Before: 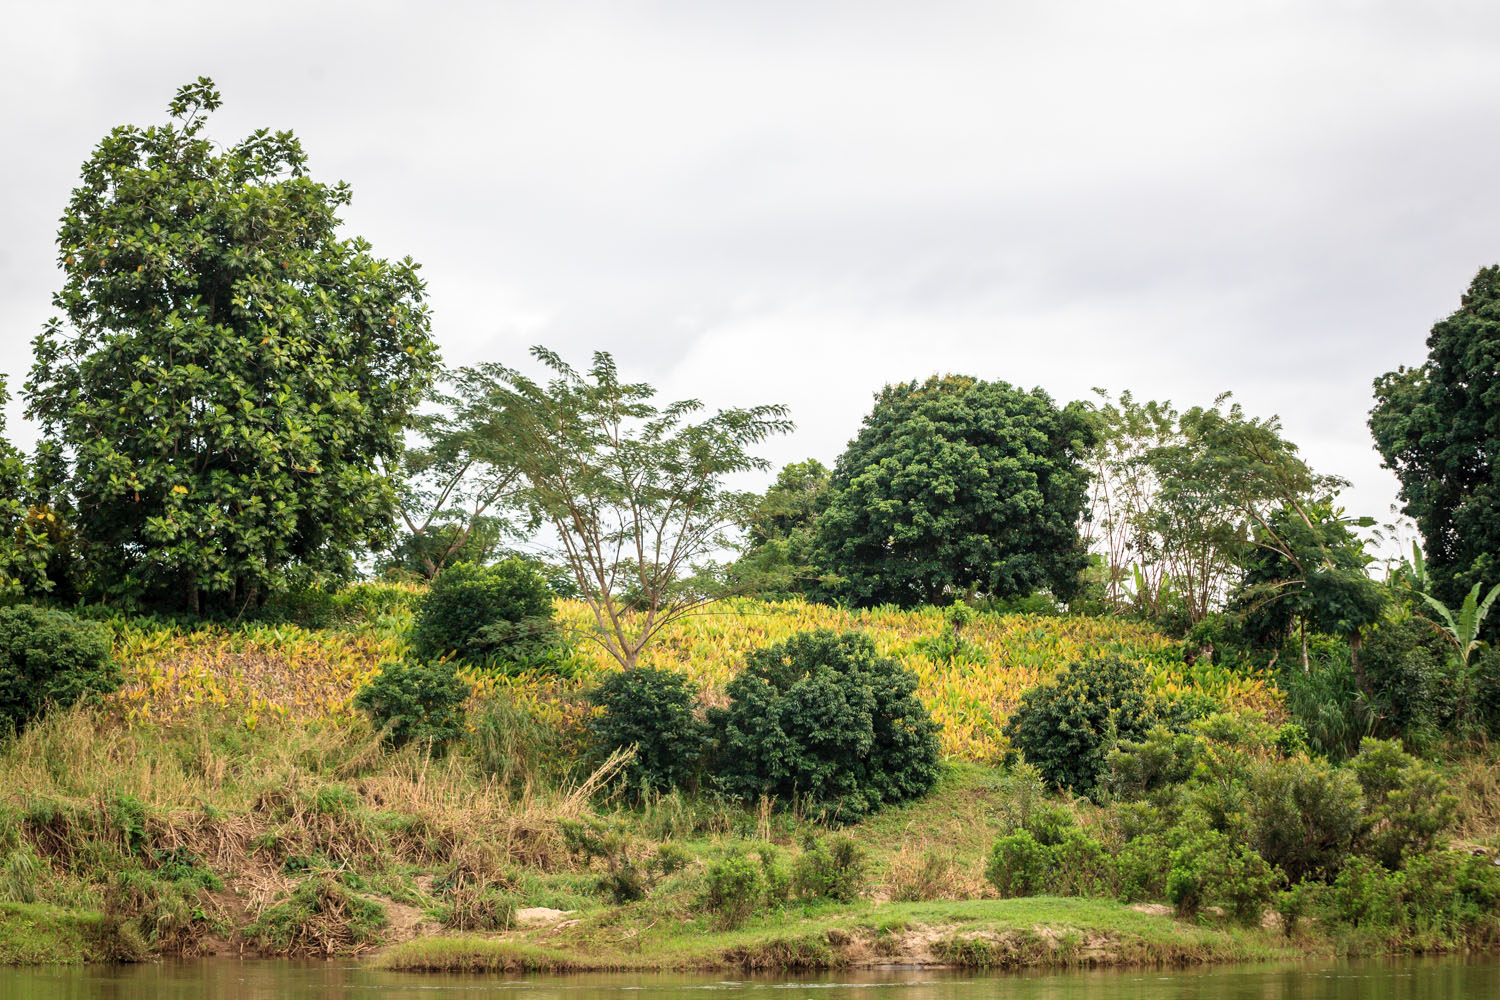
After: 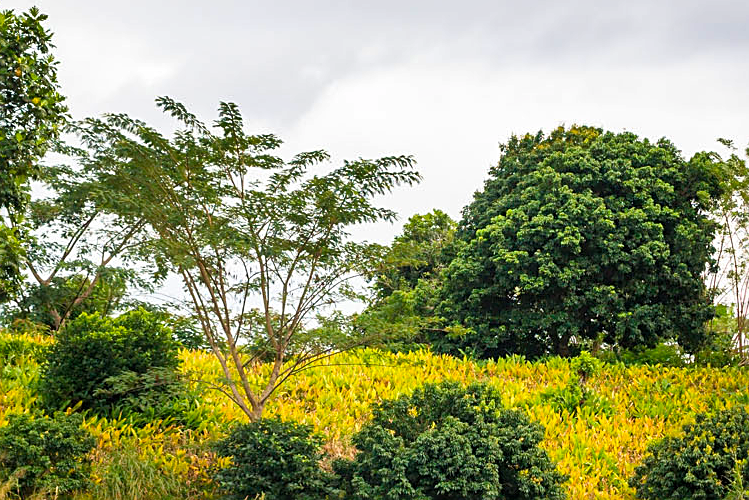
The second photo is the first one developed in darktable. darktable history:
crop: left 25%, top 25%, right 25%, bottom 25%
color balance rgb: perceptual saturation grading › global saturation 25%, global vibrance 20%
sharpen: on, module defaults
shadows and highlights: soften with gaussian
